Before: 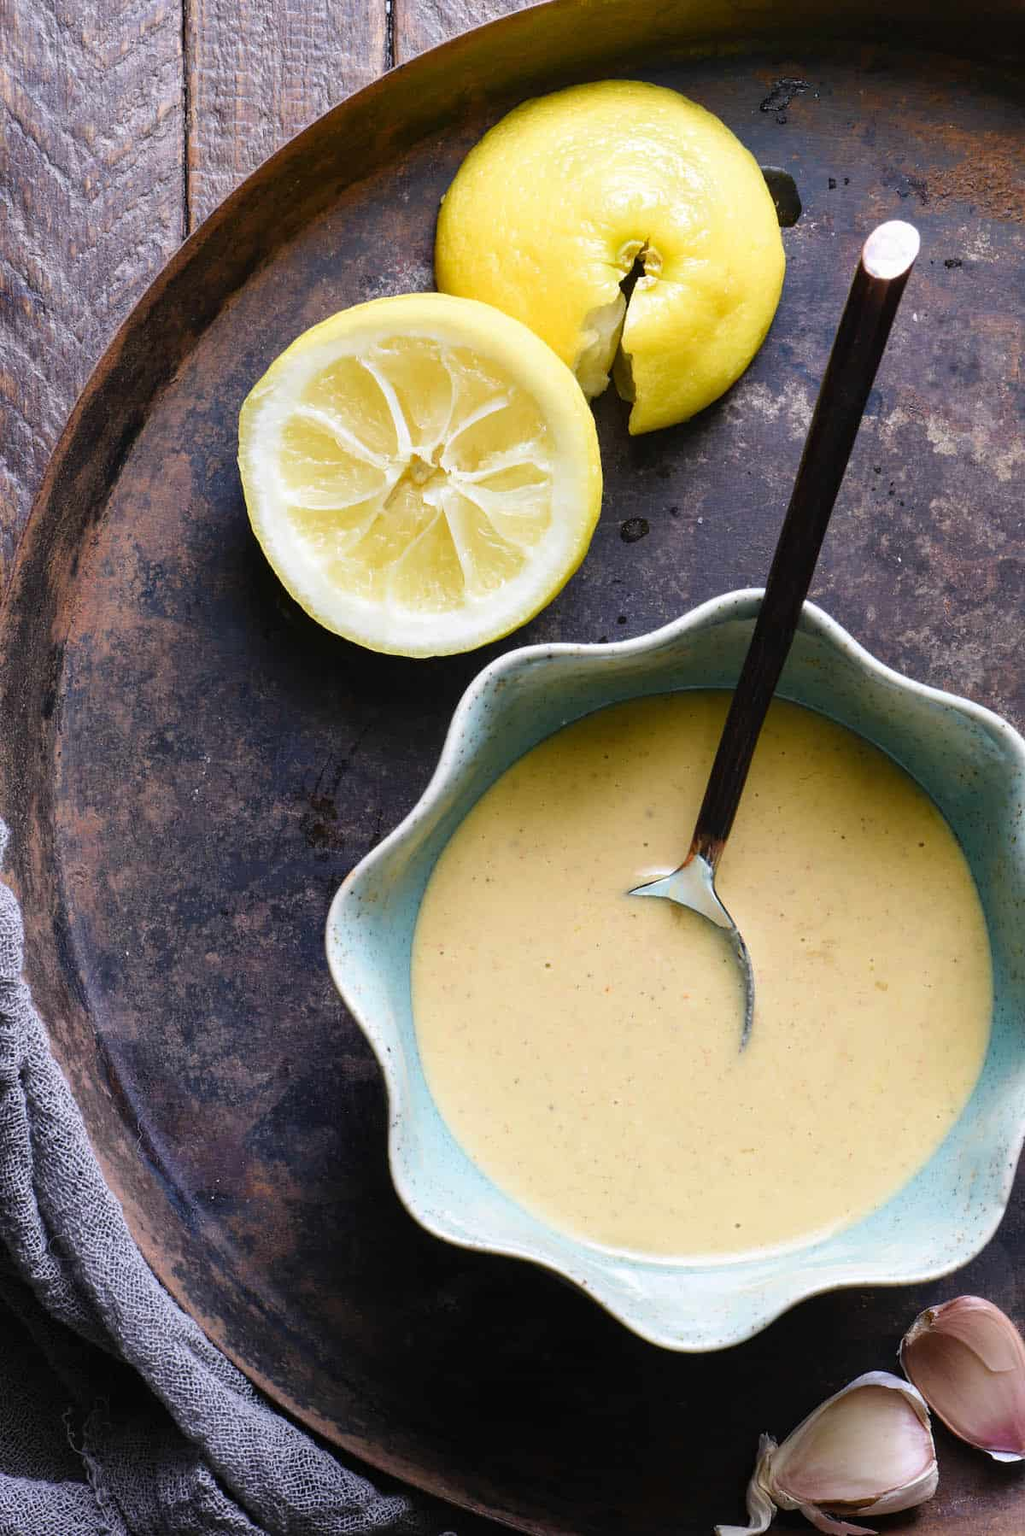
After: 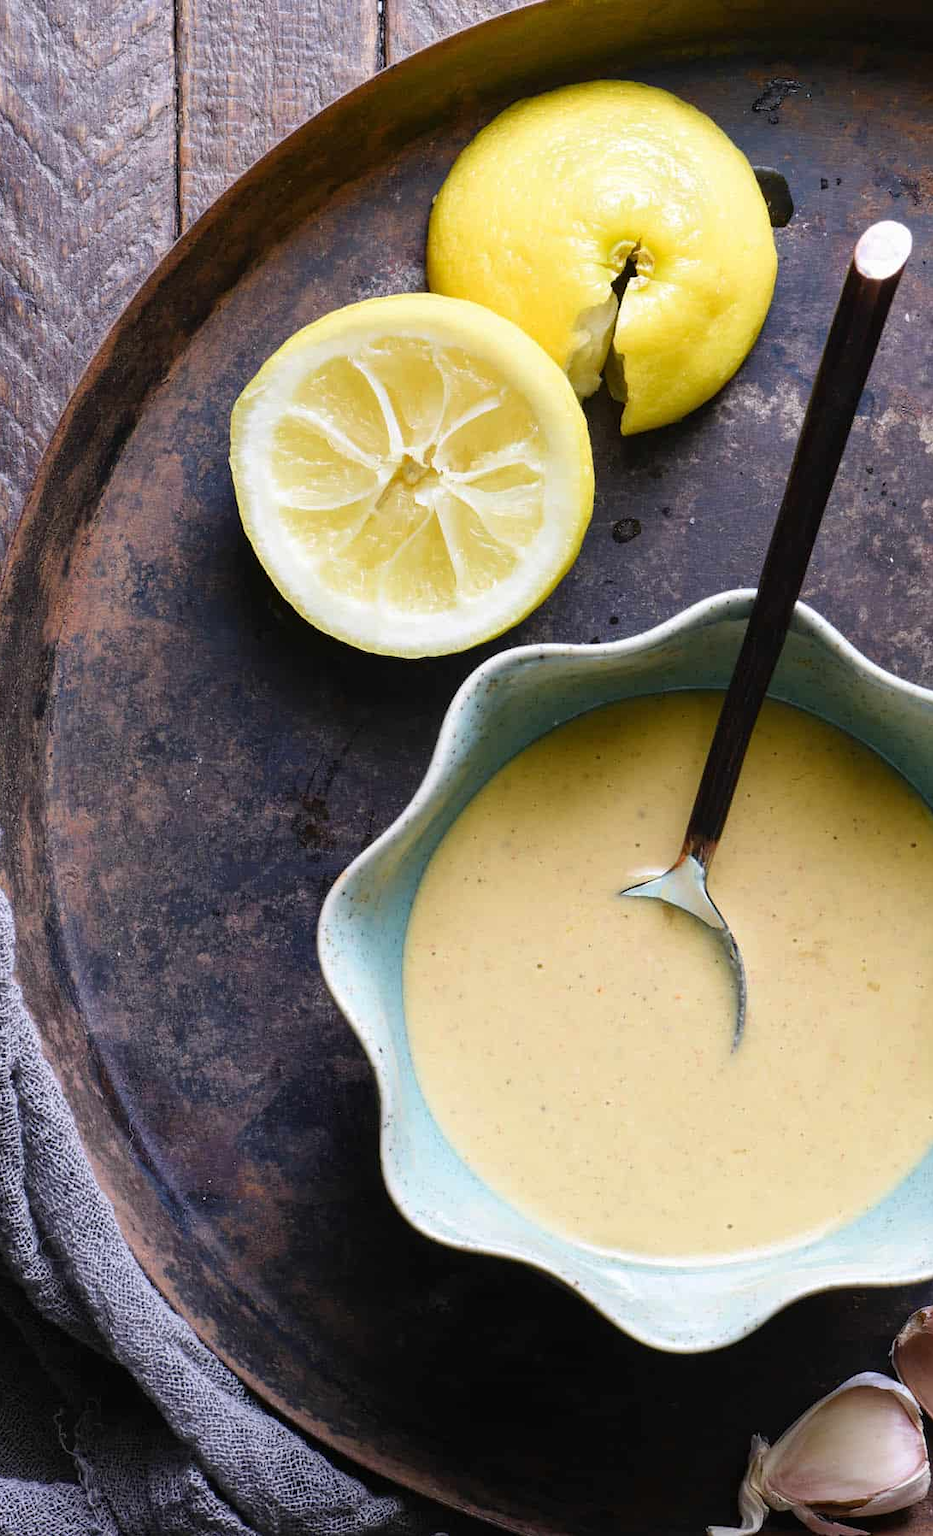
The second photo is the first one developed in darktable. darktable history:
crop and rotate: left 0.852%, right 8.123%
